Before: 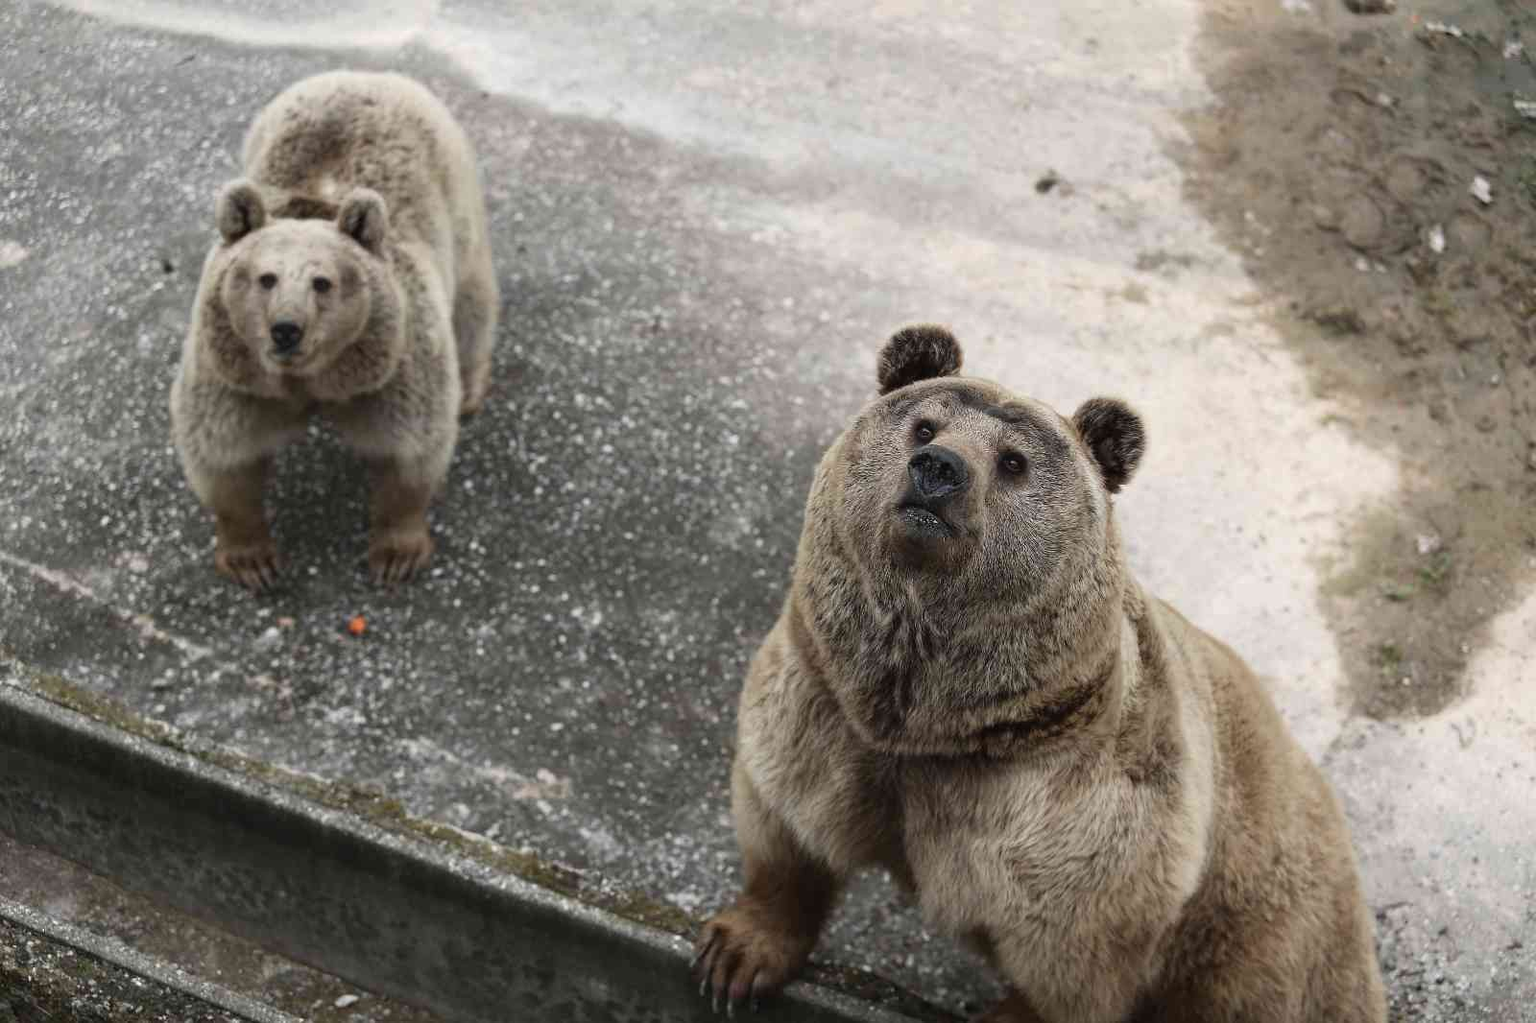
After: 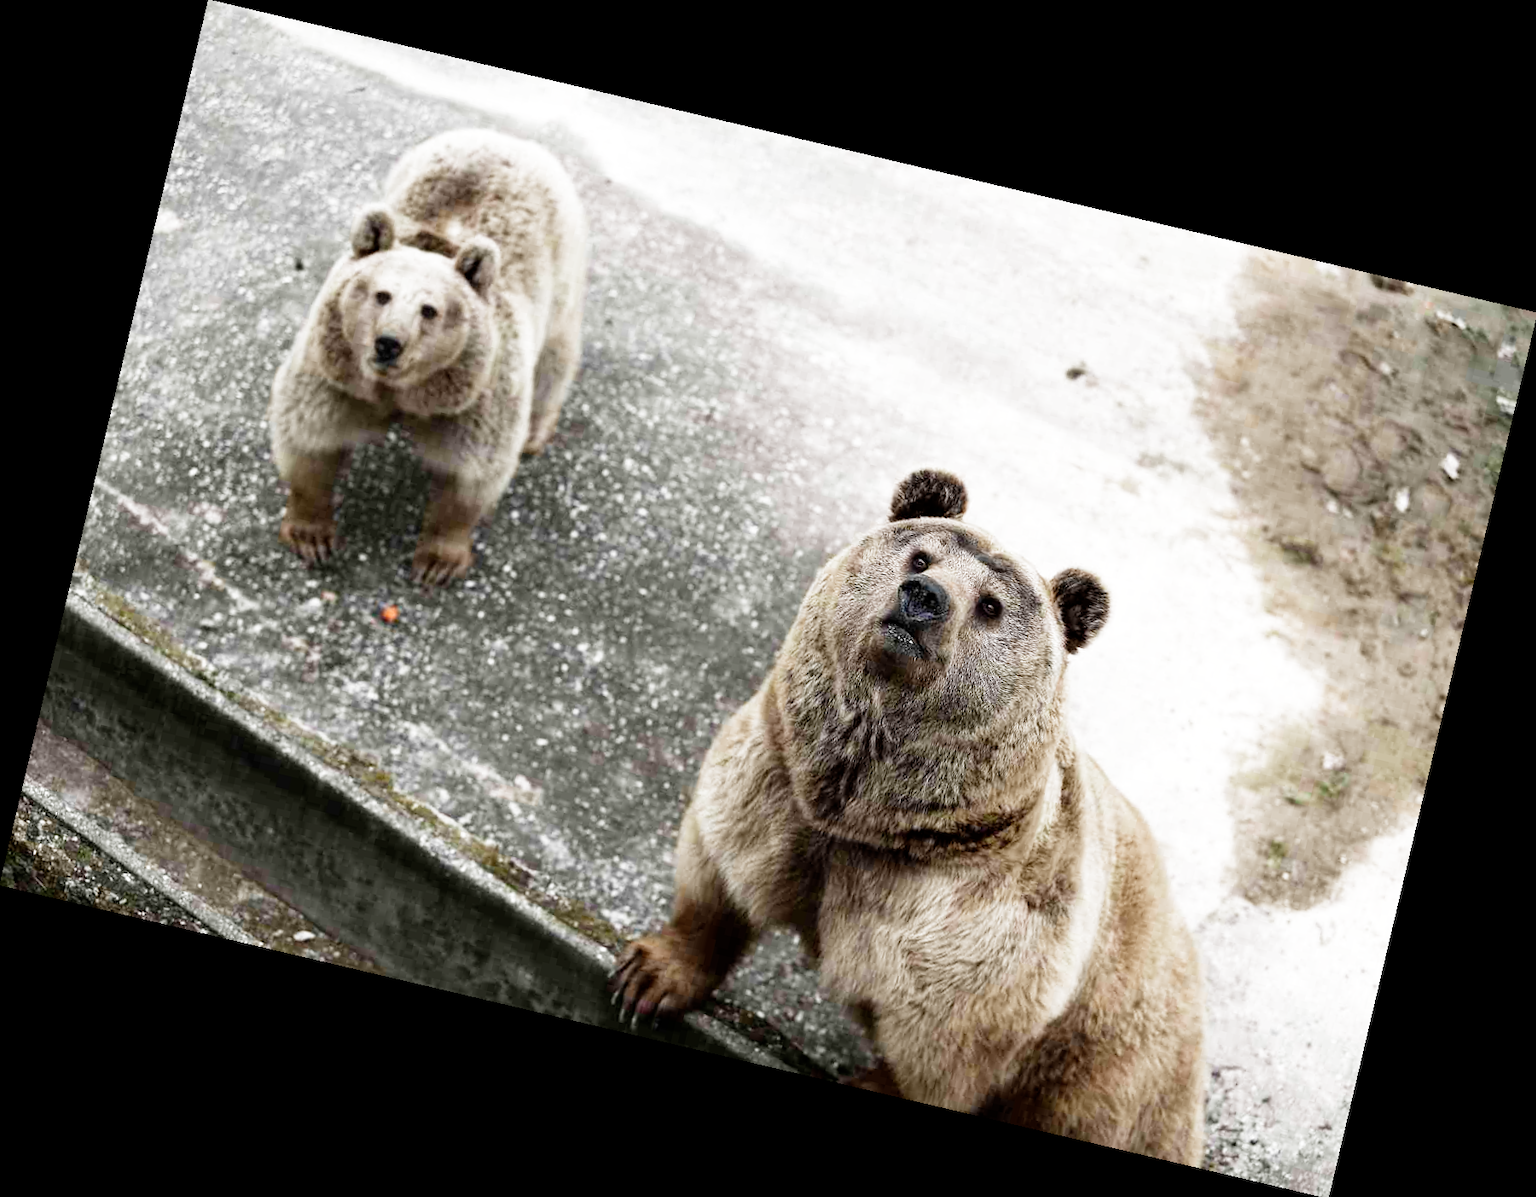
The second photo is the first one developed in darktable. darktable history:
filmic rgb: middle gray luminance 10%, black relative exposure -8.61 EV, white relative exposure 3.3 EV, threshold 6 EV, target black luminance 0%, hardness 5.2, latitude 44.69%, contrast 1.302, highlights saturation mix 5%, shadows ↔ highlights balance 24.64%, add noise in highlights 0, preserve chrominance no, color science v3 (2019), use custom middle-gray values true, iterations of high-quality reconstruction 0, contrast in highlights soft, enable highlight reconstruction true
color zones: curves: ch1 [(0, 0.469) (0.01, 0.469) (0.12, 0.446) (0.248, 0.469) (0.5, 0.5) (0.748, 0.5) (0.99, 0.469) (1, 0.469)]
rotate and perspective: rotation 13.27°, automatic cropping off
